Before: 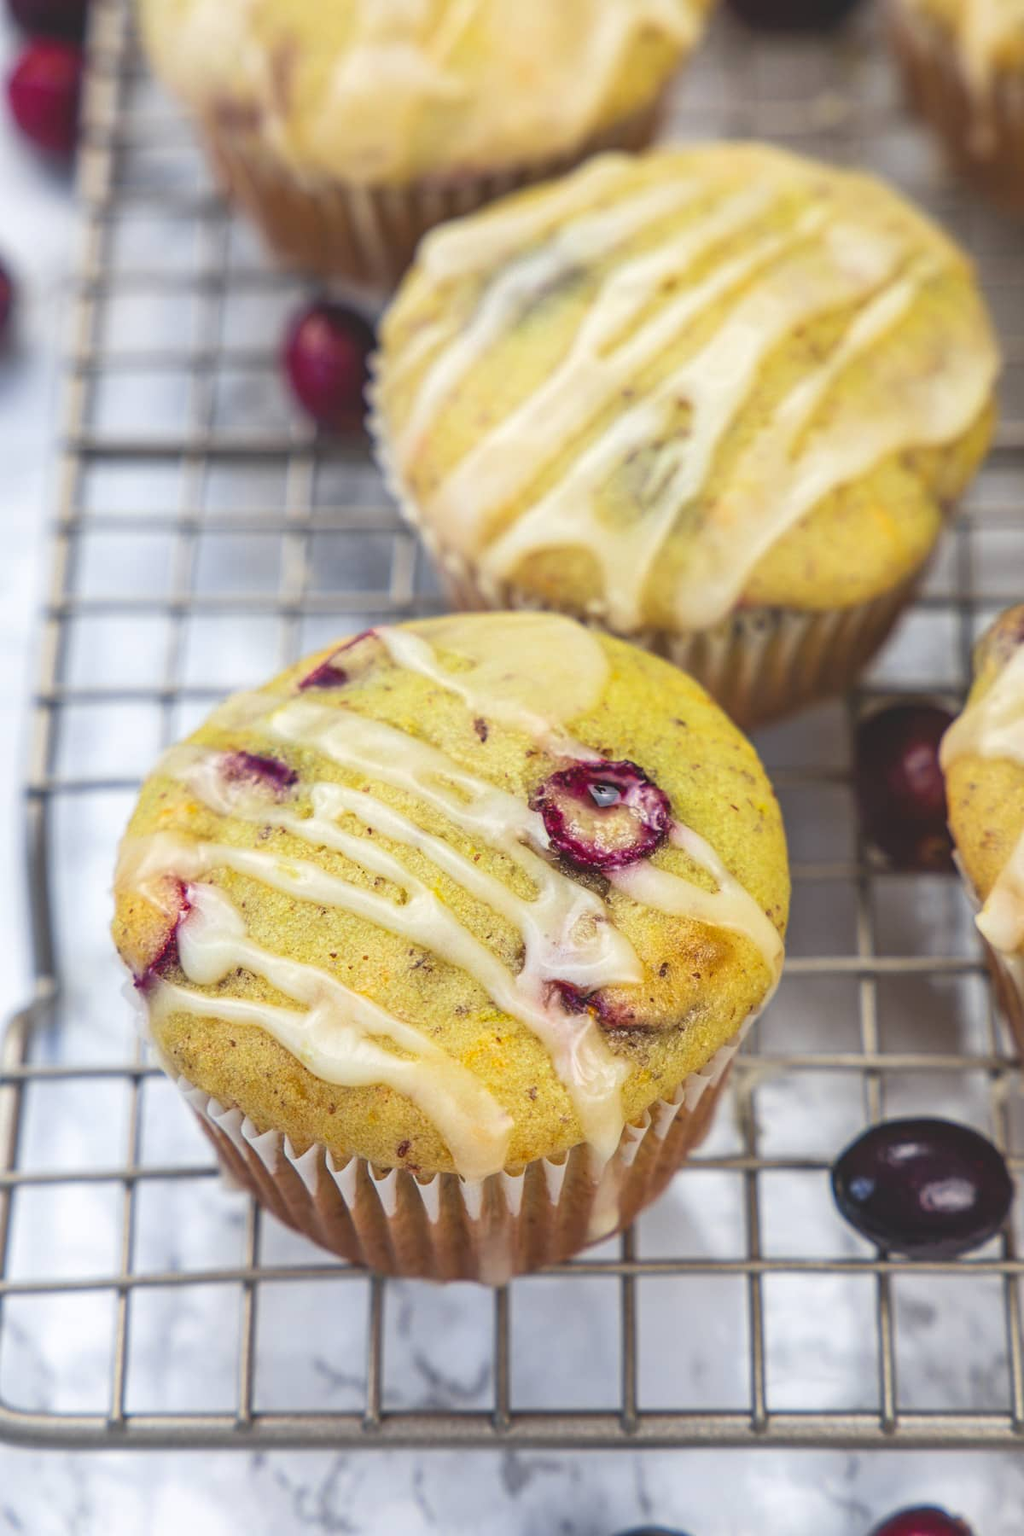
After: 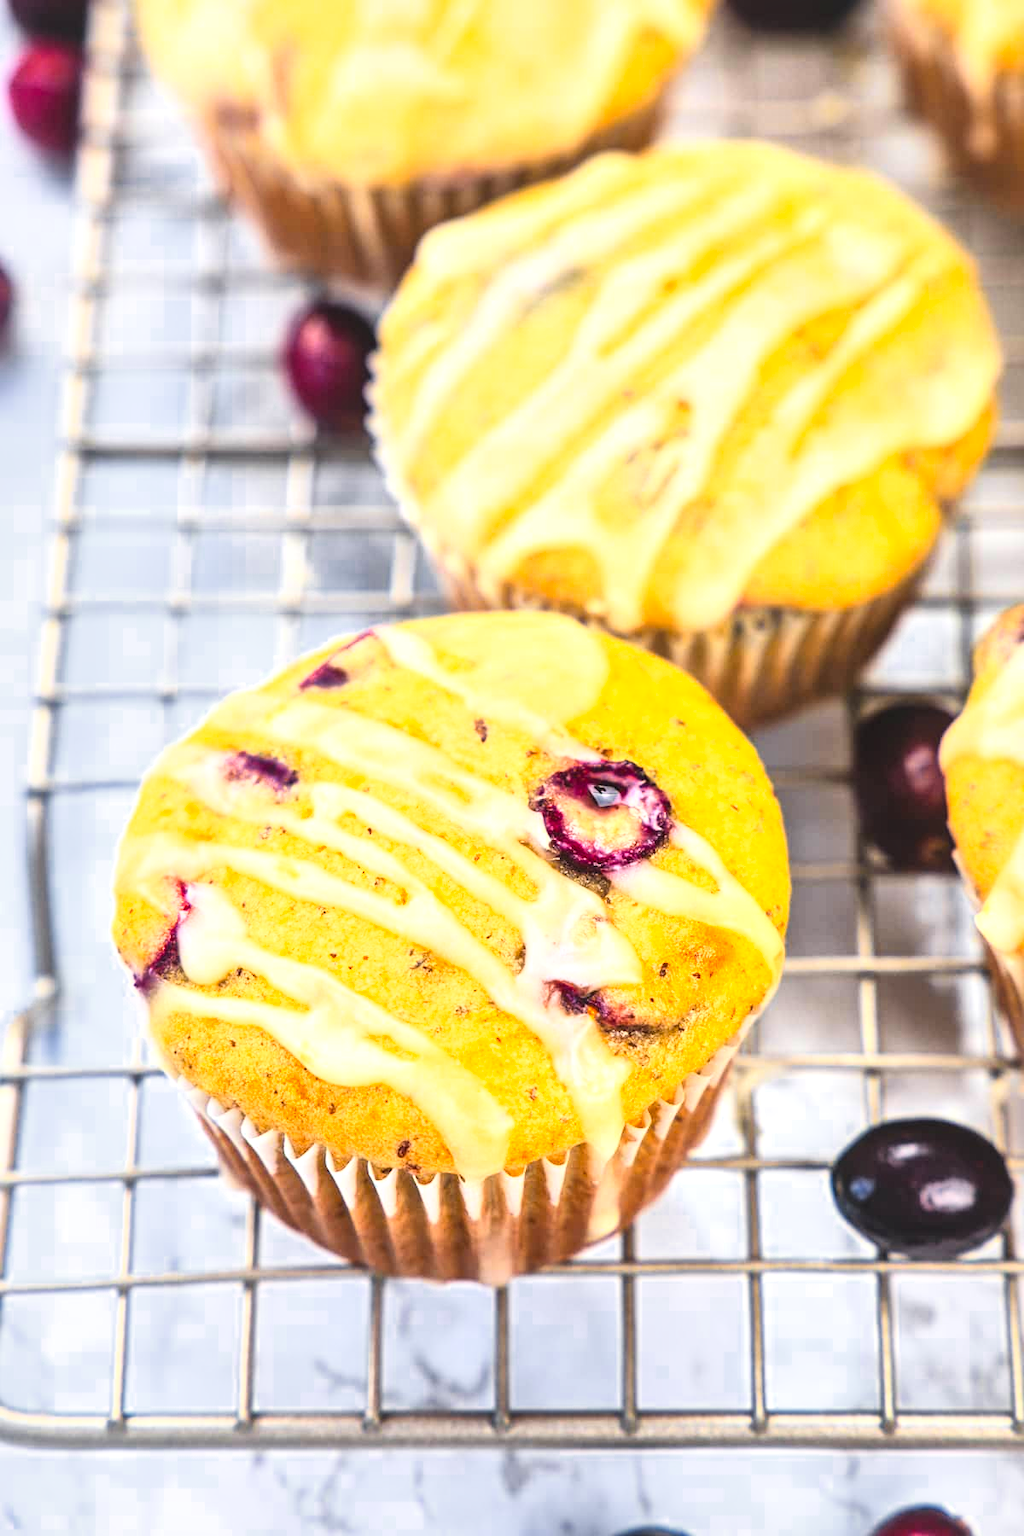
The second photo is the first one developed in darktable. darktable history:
base curve: curves: ch0 [(0, 0) (0.007, 0.004) (0.027, 0.03) (0.046, 0.07) (0.207, 0.54) (0.442, 0.872) (0.673, 0.972) (1, 1)]
color zones: curves: ch0 [(0, 0.499) (0.143, 0.5) (0.286, 0.5) (0.429, 0.476) (0.571, 0.284) (0.714, 0.243) (0.857, 0.449) (1, 0.499)]; ch1 [(0, 0.532) (0.143, 0.645) (0.286, 0.696) (0.429, 0.211) (0.571, 0.504) (0.714, 0.493) (0.857, 0.495) (1, 0.532)]; ch2 [(0, 0.5) (0.143, 0.5) (0.286, 0.427) (0.429, 0.324) (0.571, 0.5) (0.714, 0.5) (0.857, 0.5) (1, 0.5)]
exposure: exposure -0.004 EV, compensate exposure bias true, compensate highlight preservation false
local contrast: mode bilateral grid, contrast 24, coarseness 59, detail 152%, midtone range 0.2
